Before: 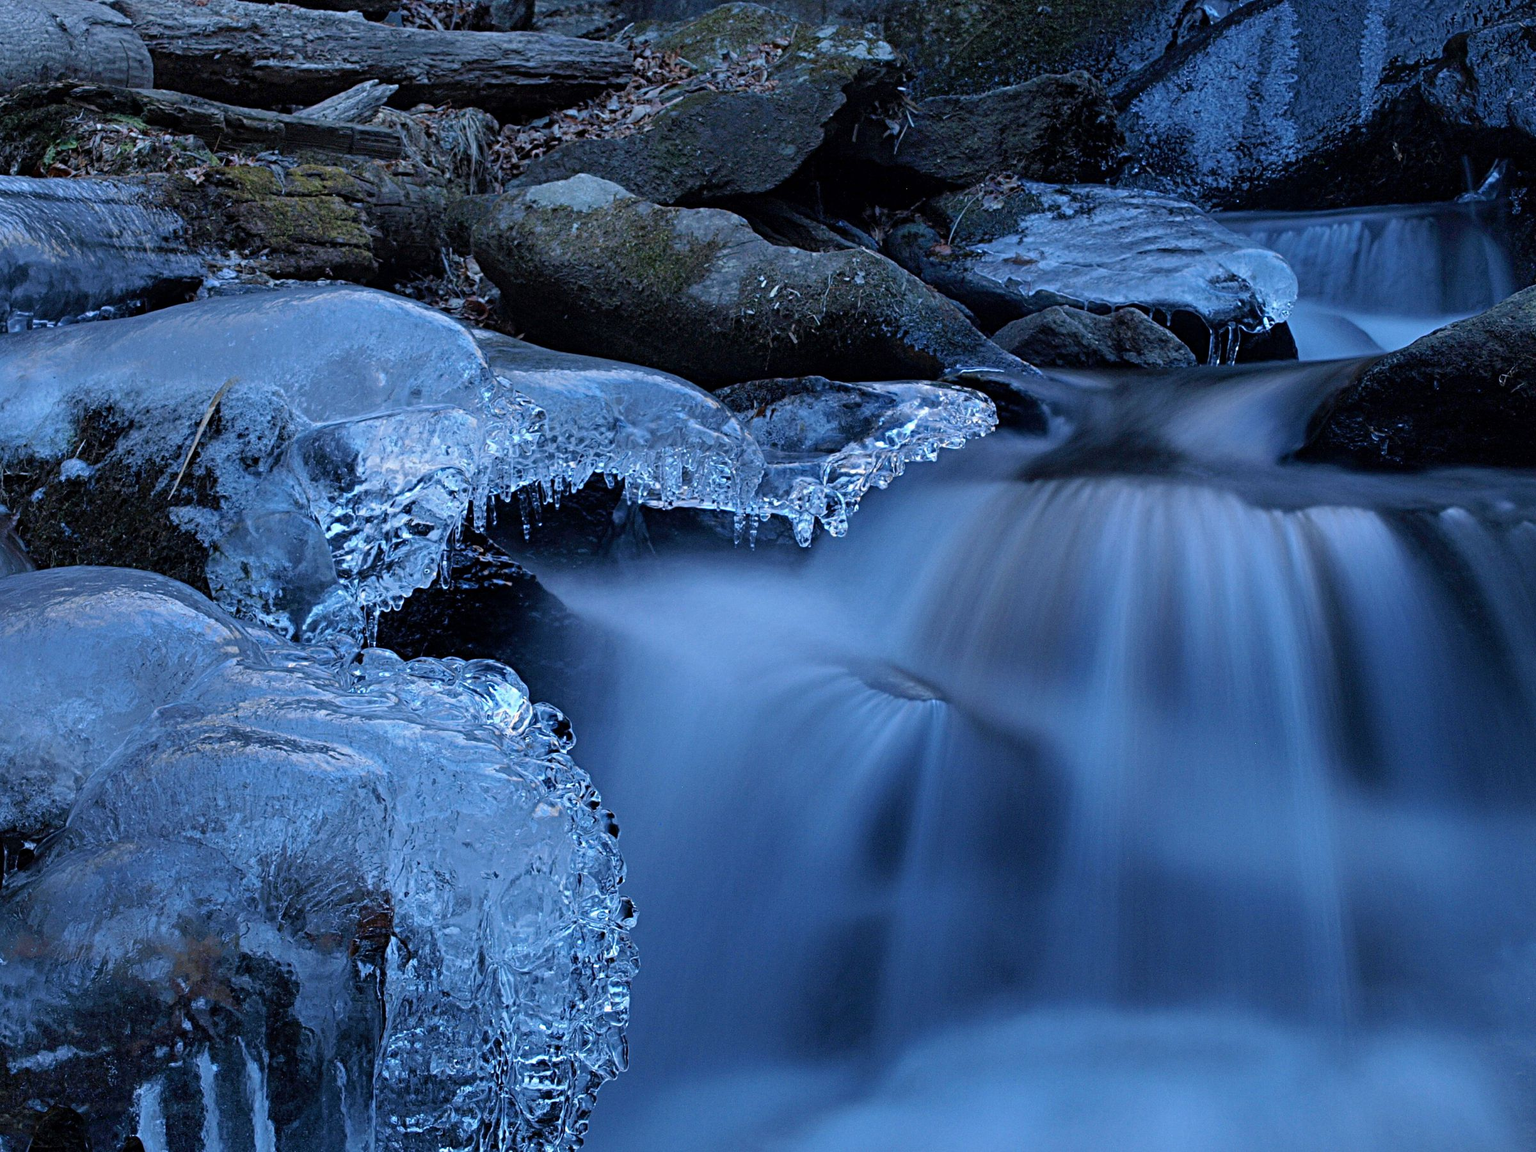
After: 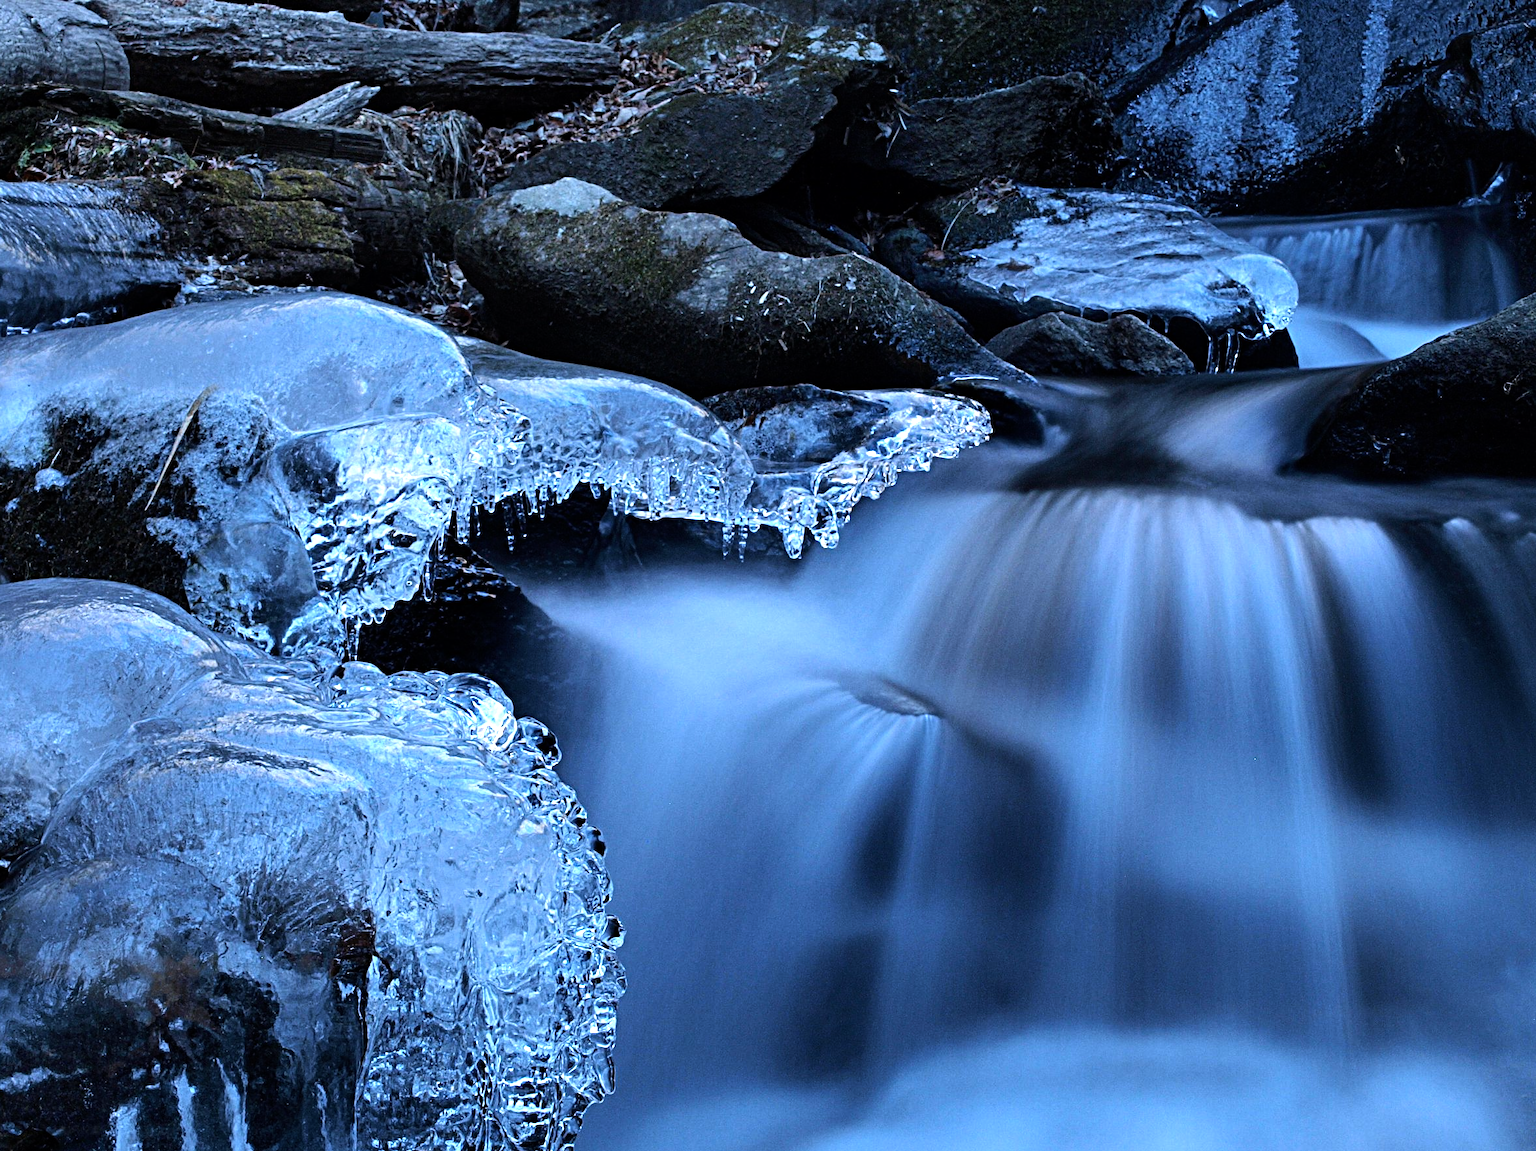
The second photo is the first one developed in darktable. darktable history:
crop: left 1.743%, right 0.268%, bottom 2.011%
tone equalizer: -8 EV -1.08 EV, -7 EV -1.01 EV, -6 EV -0.867 EV, -5 EV -0.578 EV, -3 EV 0.578 EV, -2 EV 0.867 EV, -1 EV 1.01 EV, +0 EV 1.08 EV, edges refinement/feathering 500, mask exposure compensation -1.57 EV, preserve details no
rgb levels: preserve colors max RGB
